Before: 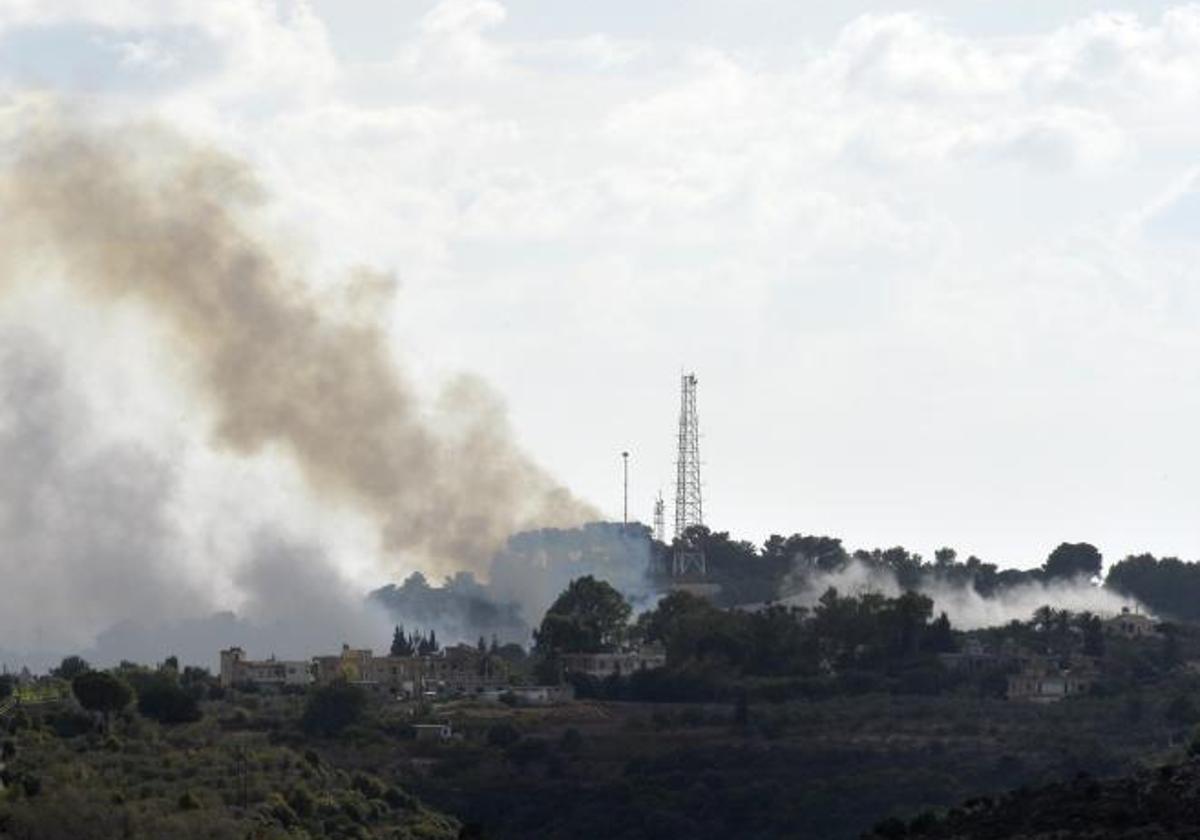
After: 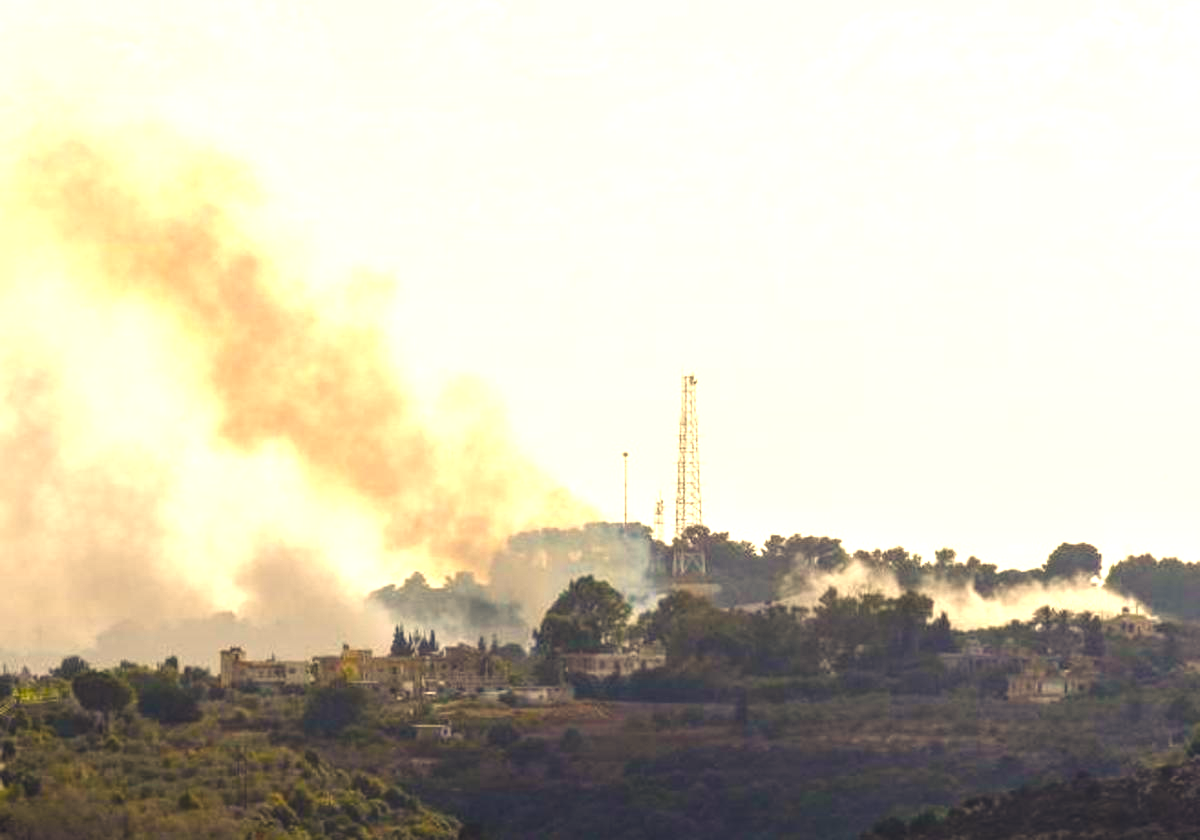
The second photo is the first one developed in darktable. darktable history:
local contrast: on, module defaults
exposure: black level correction 0, exposure 1 EV, compensate highlight preservation false
white balance: red 1.123, blue 0.83
color balance rgb: shadows lift › chroma 3%, shadows lift › hue 280.8°, power › hue 330°, highlights gain › chroma 3%, highlights gain › hue 75.6°, global offset › luminance 1.5%, perceptual saturation grading › global saturation 20%, perceptual saturation grading › highlights -25%, perceptual saturation grading › shadows 50%, global vibrance 30%
